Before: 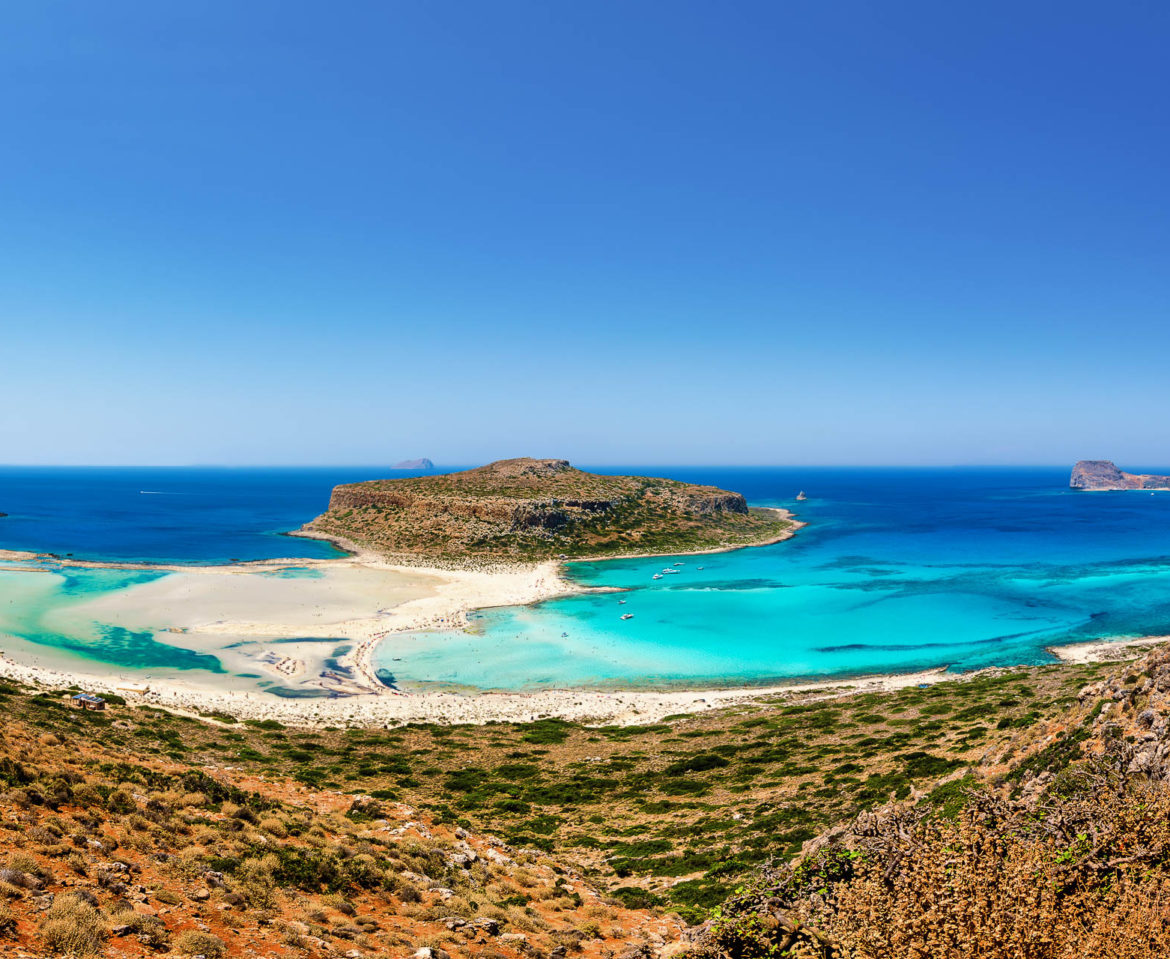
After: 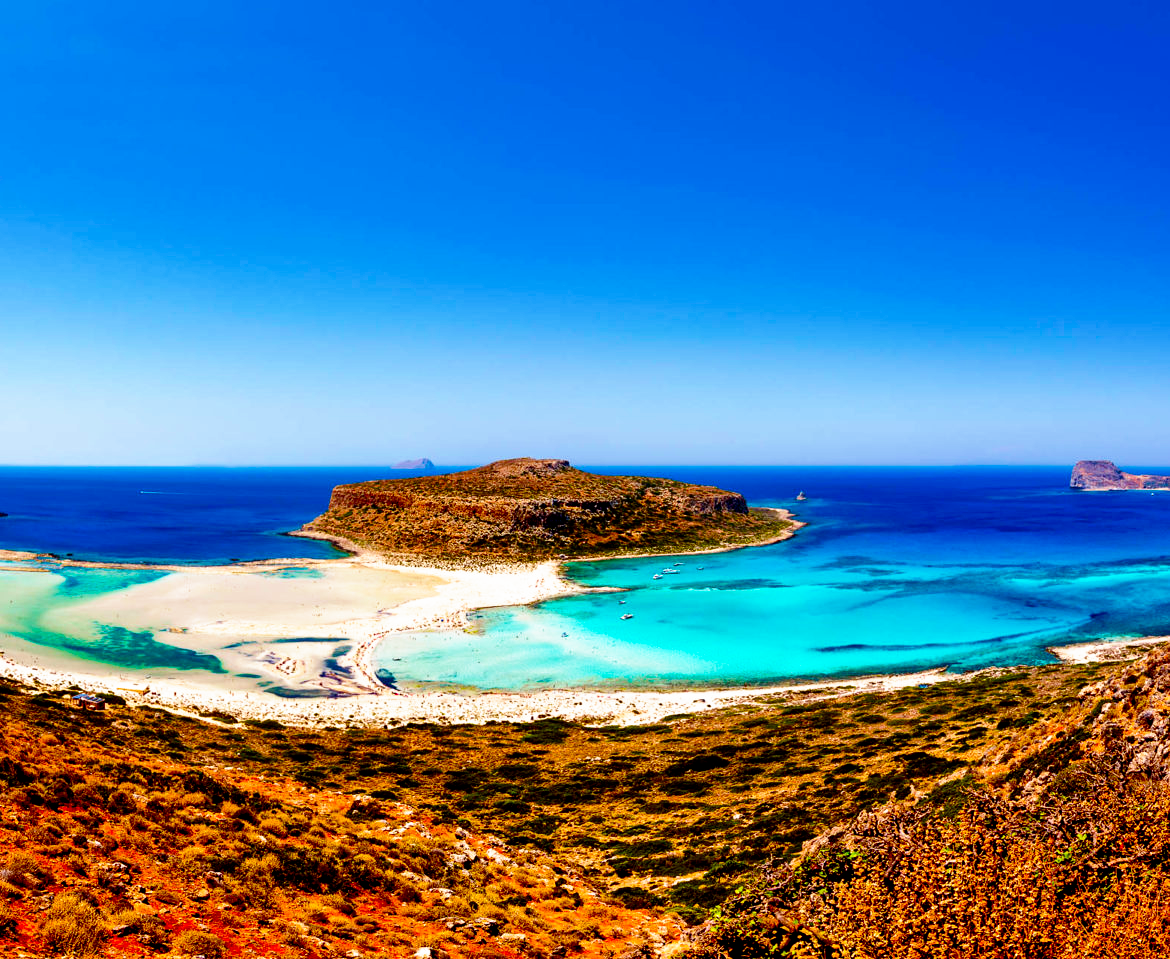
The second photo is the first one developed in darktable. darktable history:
rgb levels: mode RGB, independent channels, levels [[0, 0.474, 1], [0, 0.5, 1], [0, 0.5, 1]]
contrast brightness saturation: contrast 0.07, brightness -0.14, saturation 0.11
color balance: output saturation 120%
filmic rgb: black relative exposure -5.5 EV, white relative exposure 2.5 EV, threshold 3 EV, target black luminance 0%, hardness 4.51, latitude 67.35%, contrast 1.453, shadows ↔ highlights balance -3.52%, preserve chrominance no, color science v4 (2020), contrast in shadows soft, enable highlight reconstruction true
